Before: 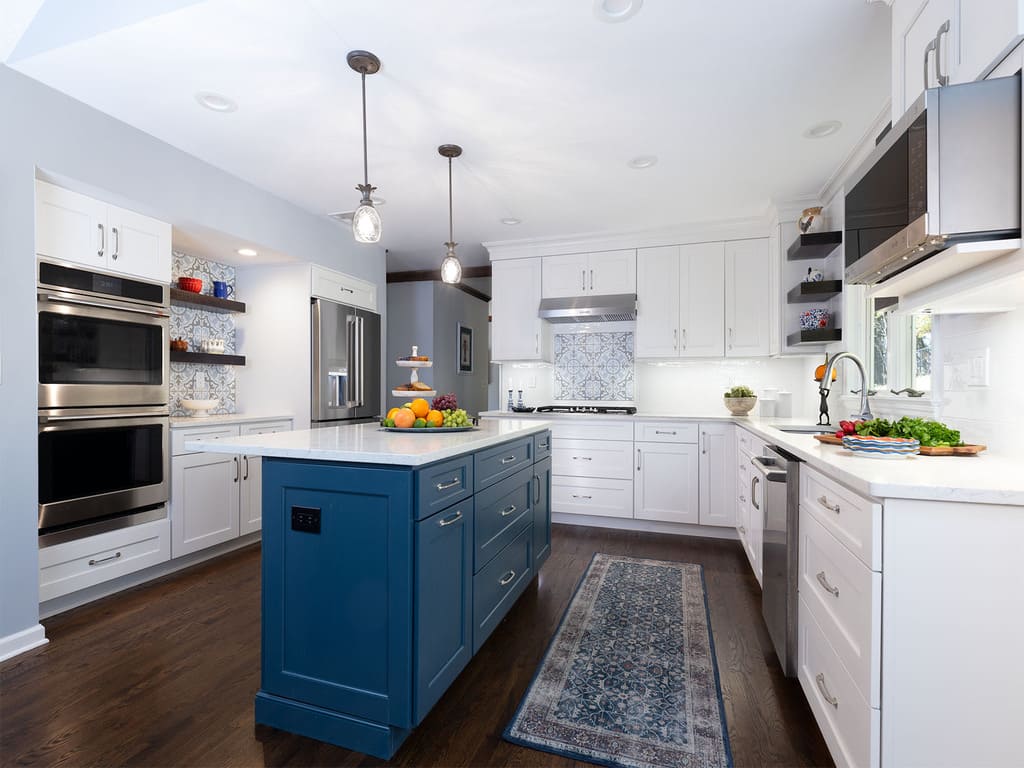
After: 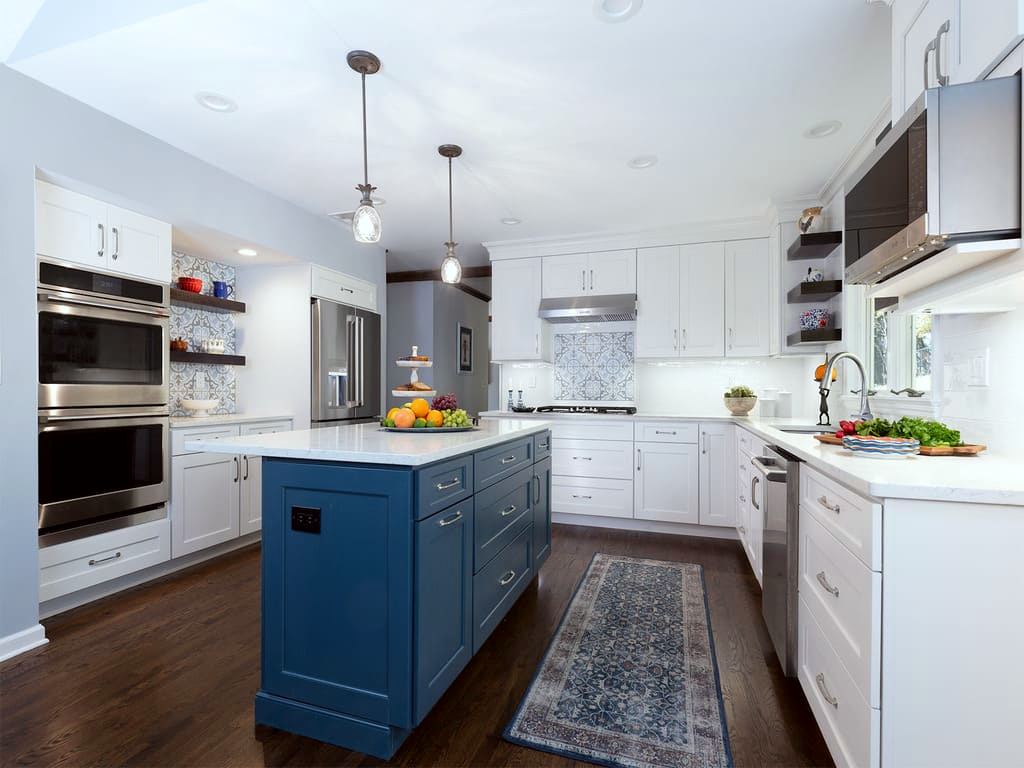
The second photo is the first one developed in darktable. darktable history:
exposure: black level correction 0.001, compensate highlight preservation false
color correction: highlights a* -2.73, highlights b* -2.09, shadows a* 2.41, shadows b* 2.73
